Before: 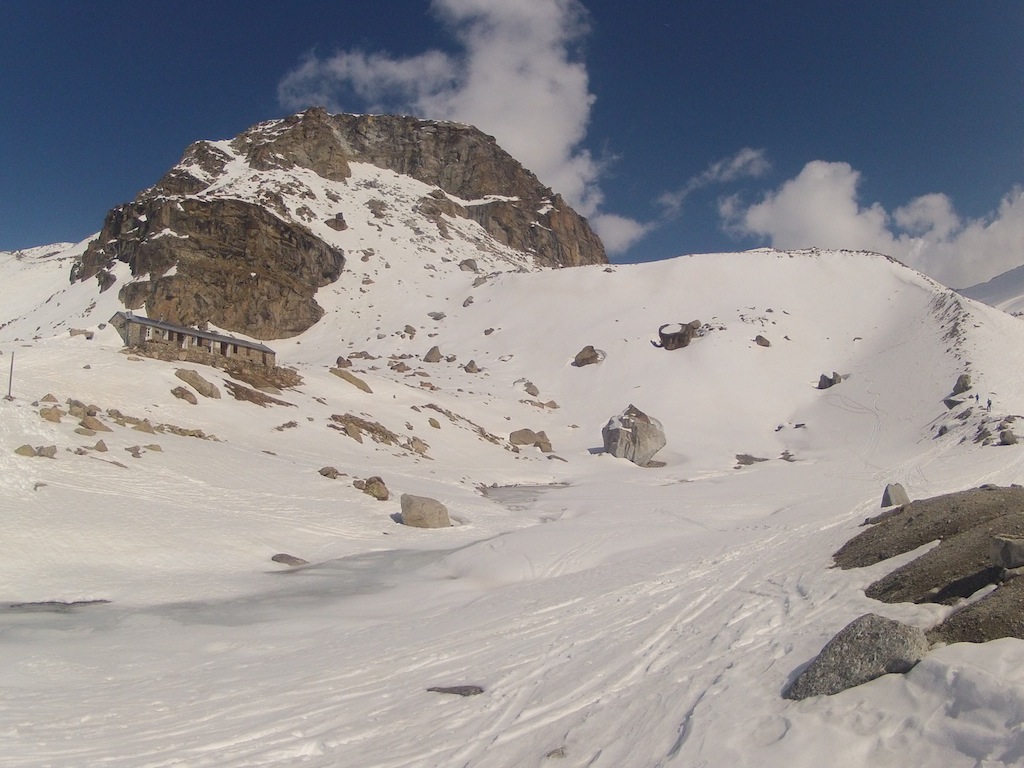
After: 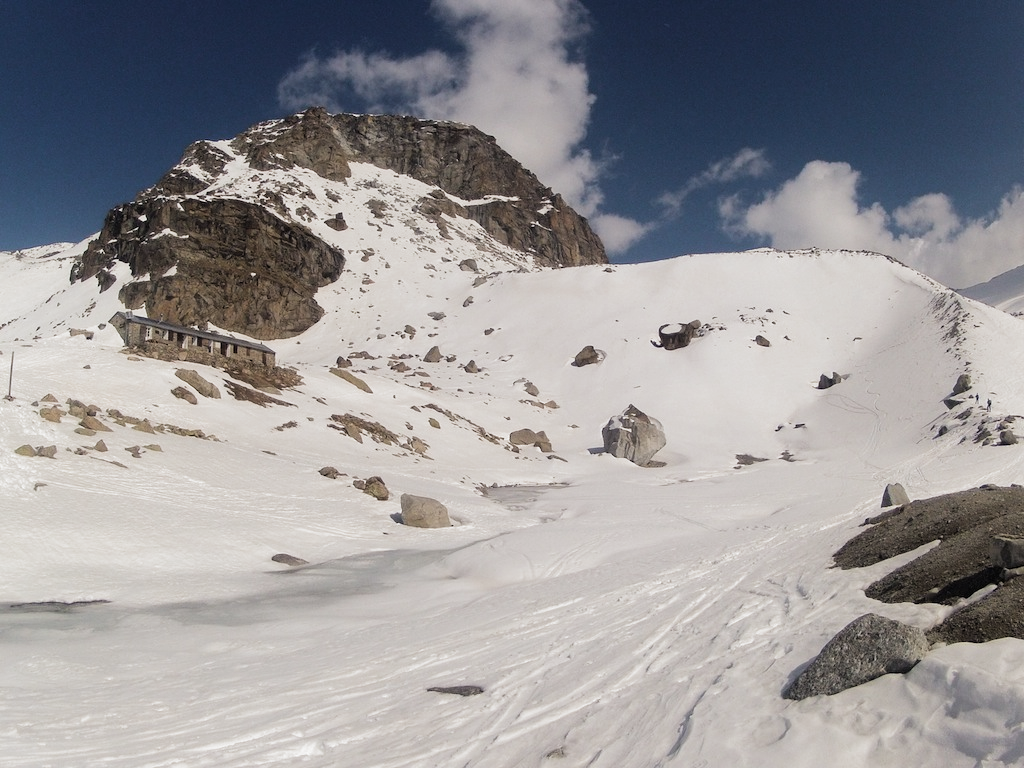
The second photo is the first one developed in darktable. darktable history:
filmic rgb: black relative exposure -8.2 EV, white relative exposure 2.2 EV, threshold 3 EV, hardness 7.11, latitude 75%, contrast 1.325, highlights saturation mix -2%, shadows ↔ highlights balance 30%, preserve chrominance RGB euclidean norm, color science v5 (2021), contrast in shadows safe, contrast in highlights safe, enable highlight reconstruction true
exposure: compensate highlight preservation false
